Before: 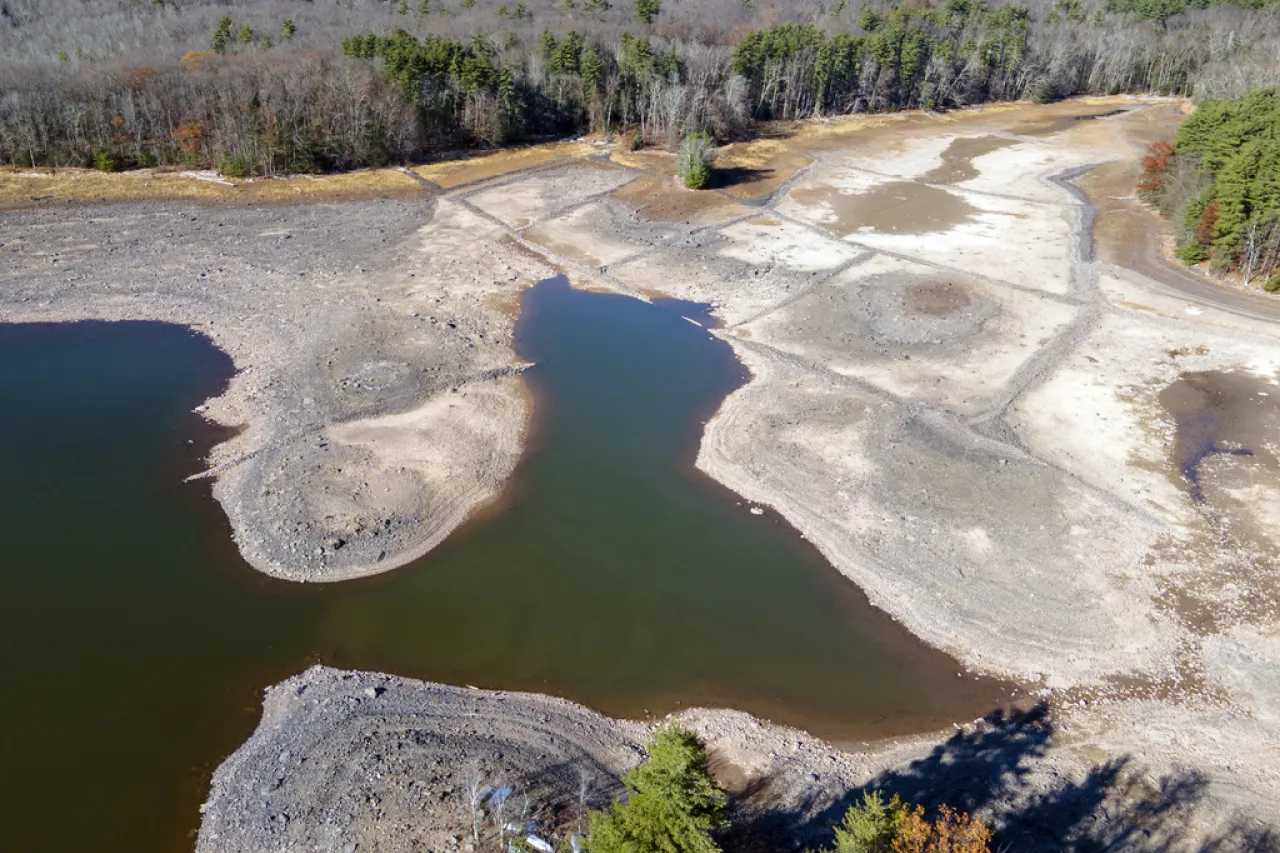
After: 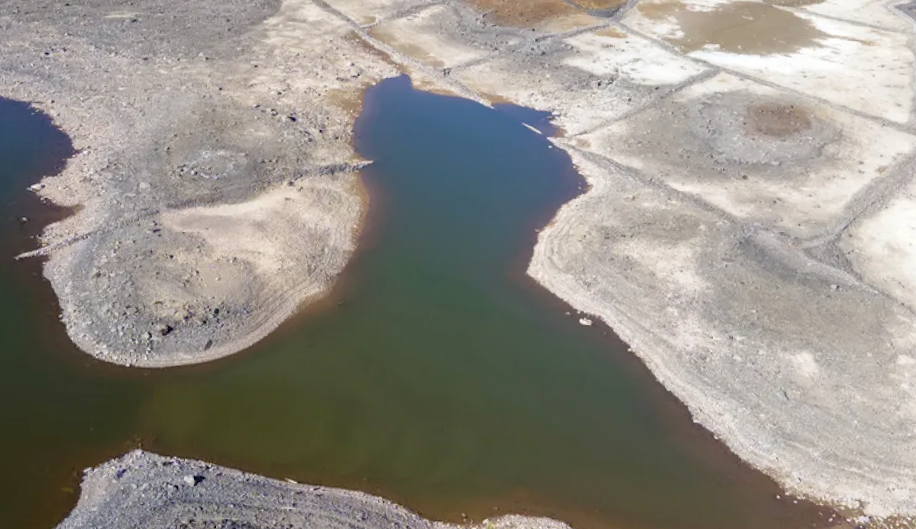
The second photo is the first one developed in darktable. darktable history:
rgb curve: curves: ch0 [(0, 0) (0.053, 0.068) (0.122, 0.128) (1, 1)]
crop and rotate: angle -3.37°, left 9.79%, top 20.73%, right 12.42%, bottom 11.82%
